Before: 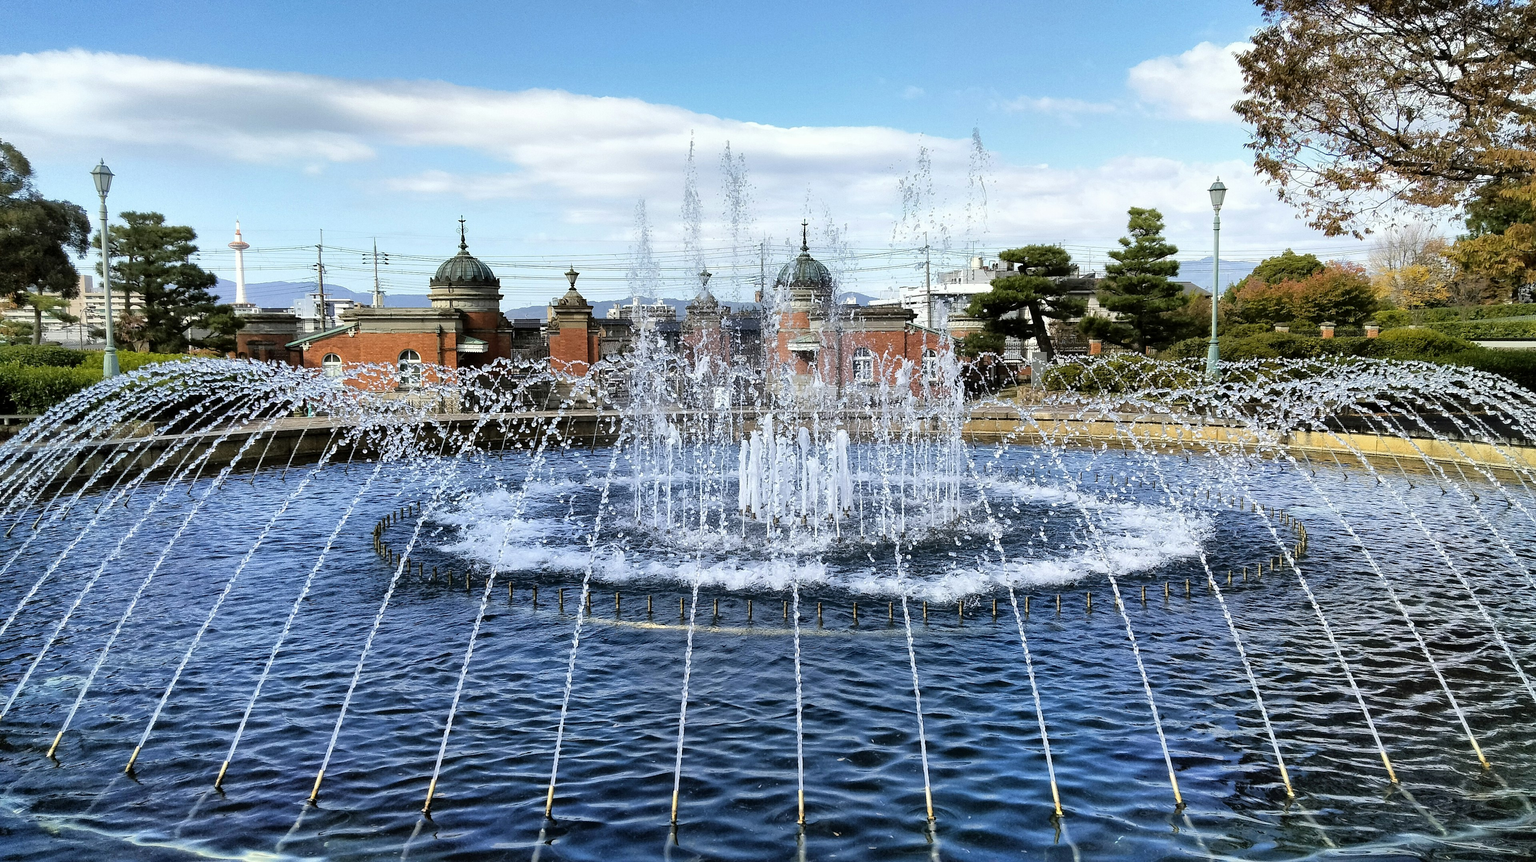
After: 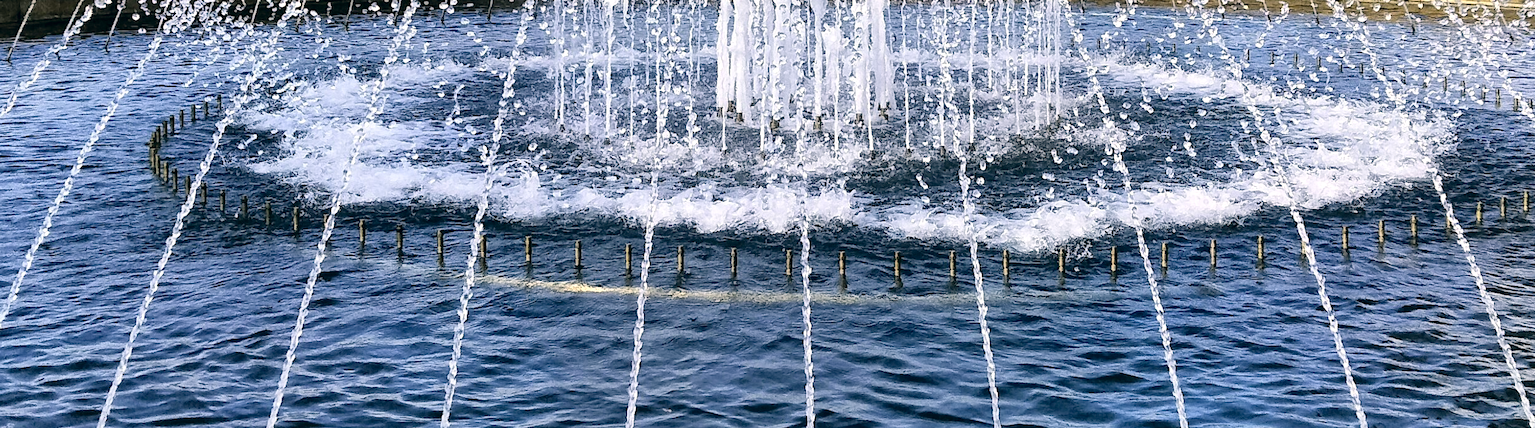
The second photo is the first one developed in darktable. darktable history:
color correction: highlights a* 5.38, highlights b* 5.3, shadows a* -4.26, shadows b* -5.11
exposure: exposure 0.197 EV, compensate highlight preservation false
crop: left 18.091%, top 51.13%, right 17.525%, bottom 16.85%
